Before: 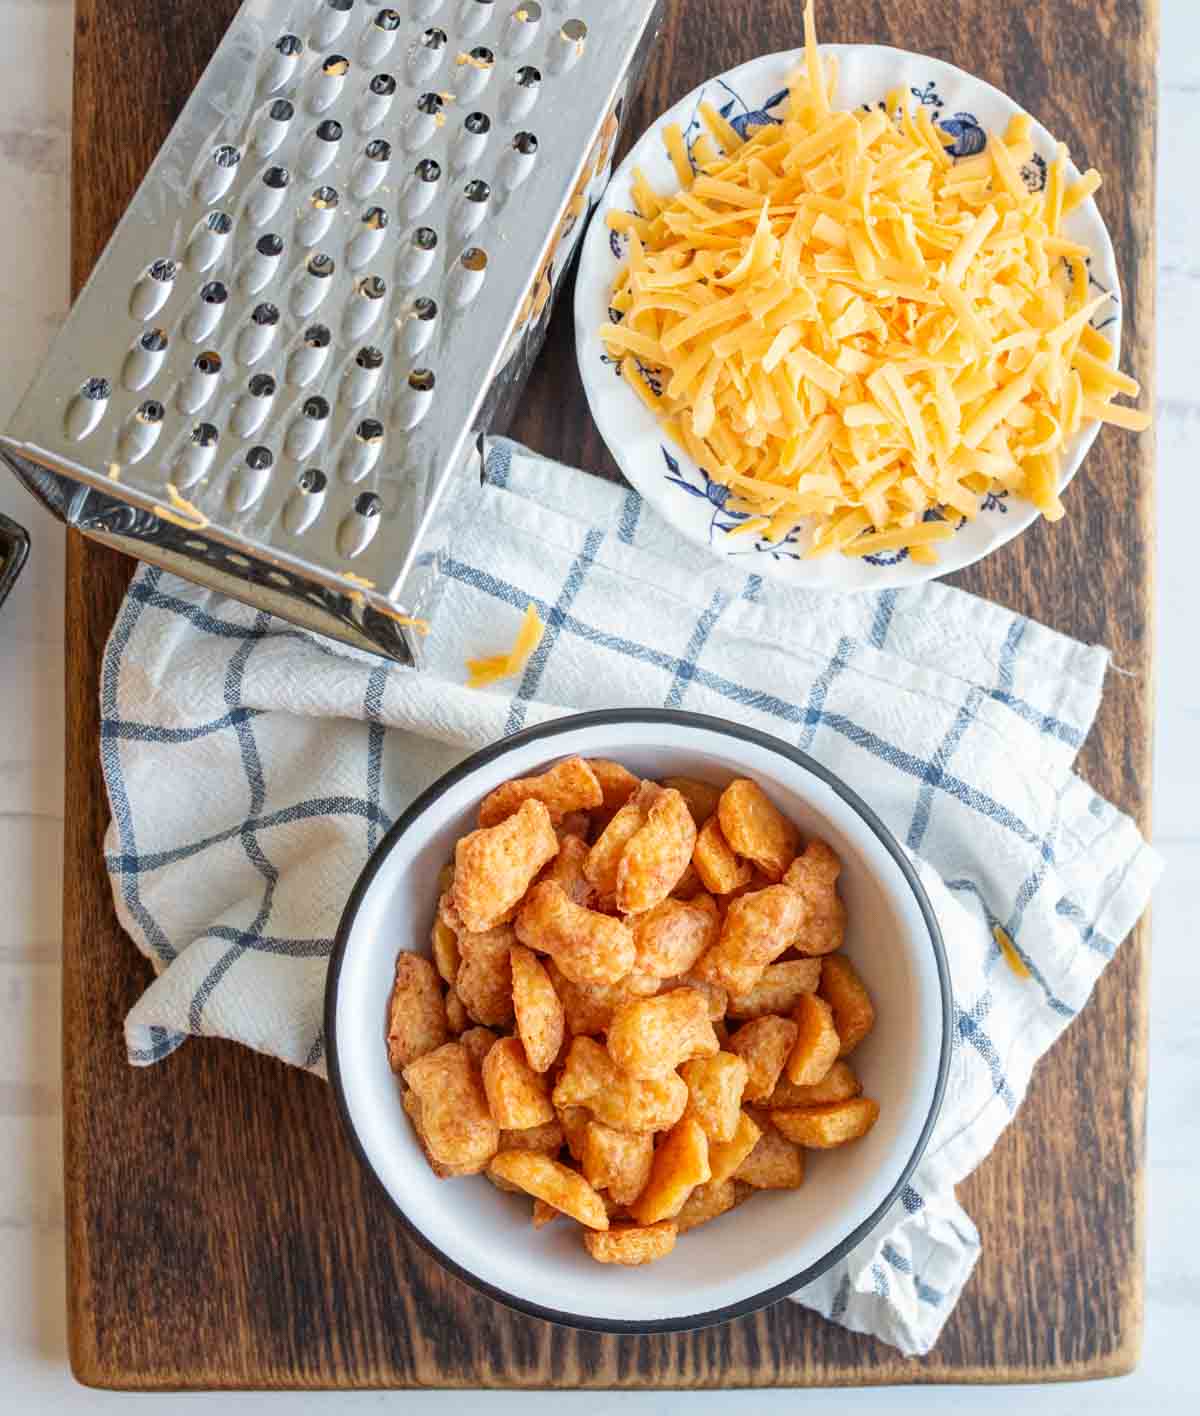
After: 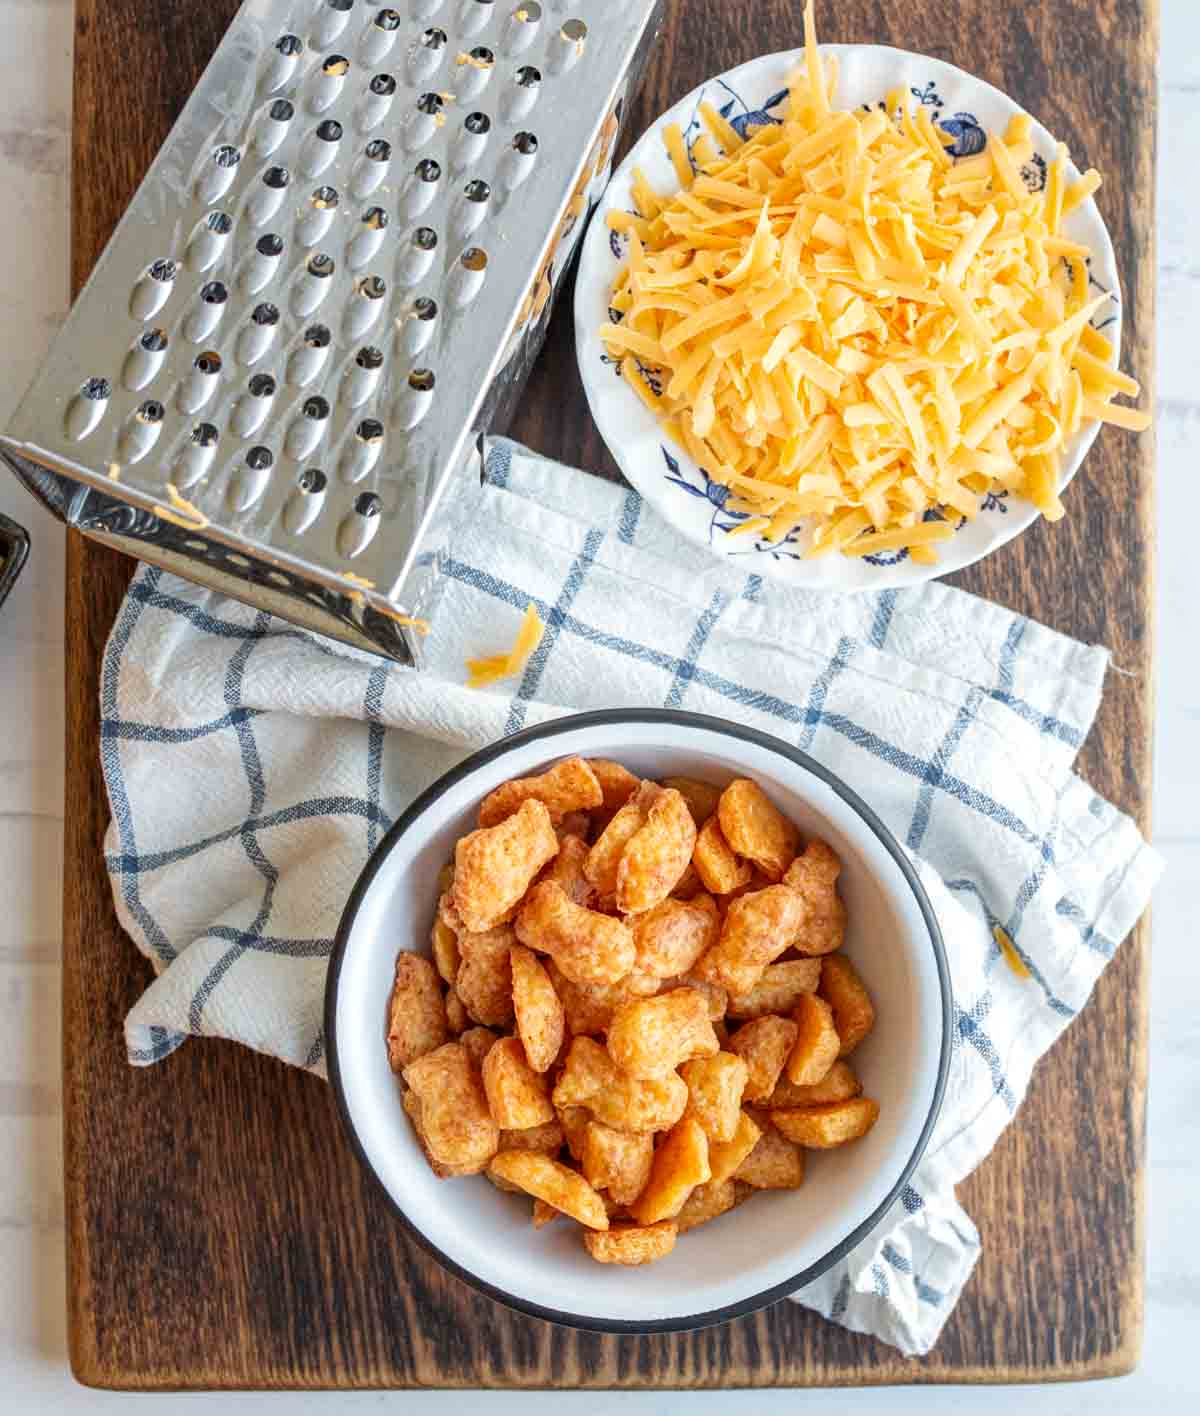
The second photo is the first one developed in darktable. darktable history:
local contrast: highlights 102%, shadows 100%, detail 119%, midtone range 0.2
